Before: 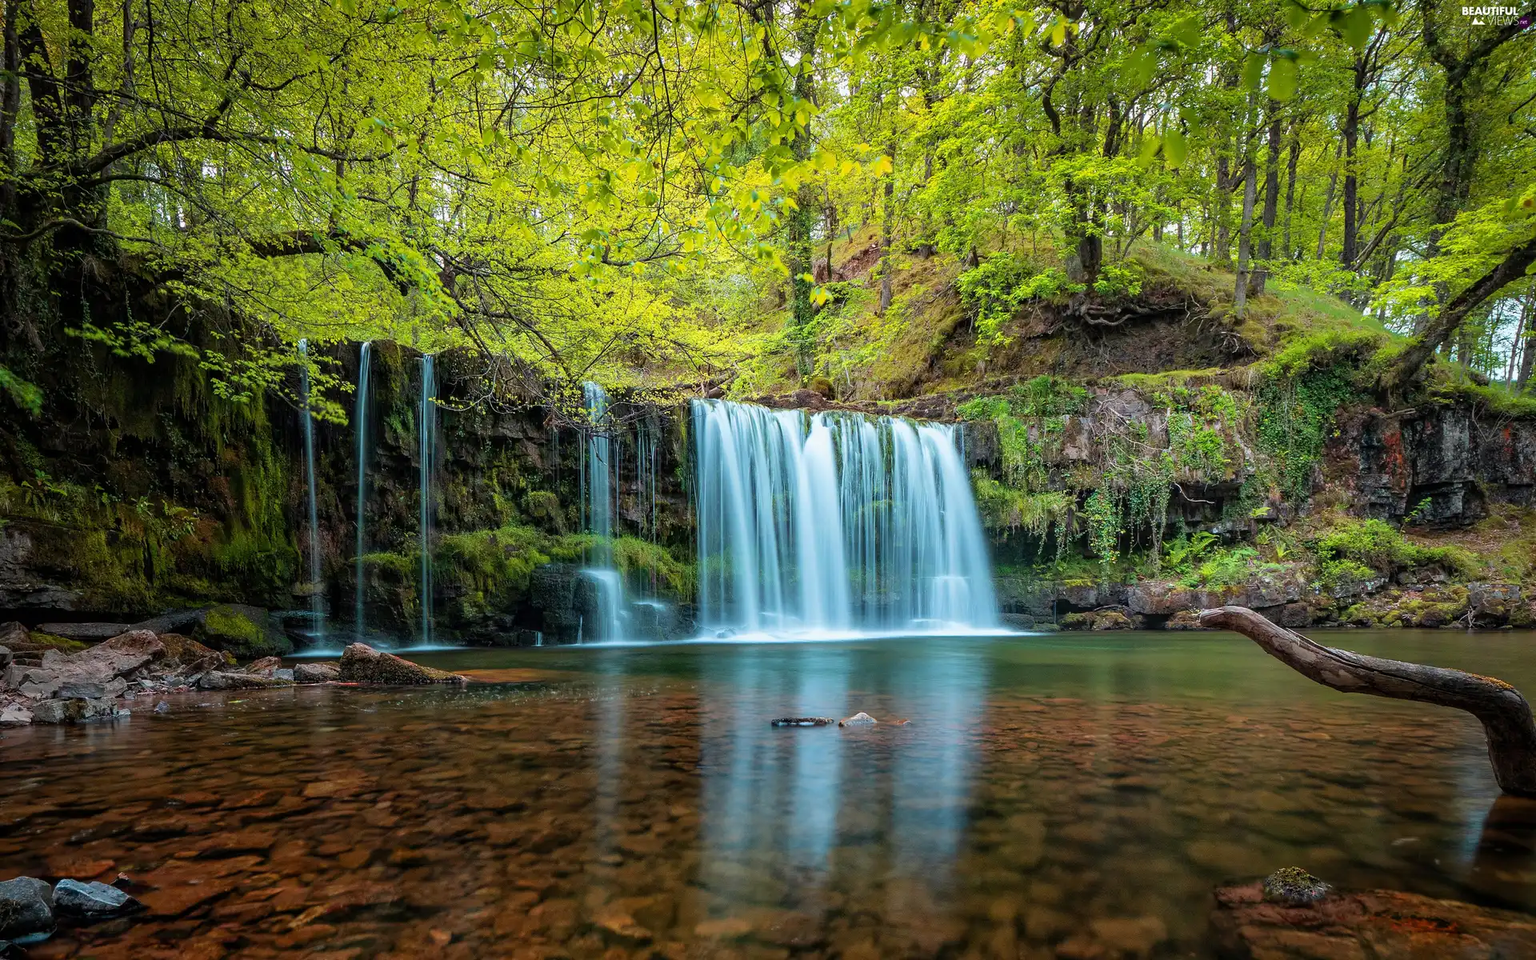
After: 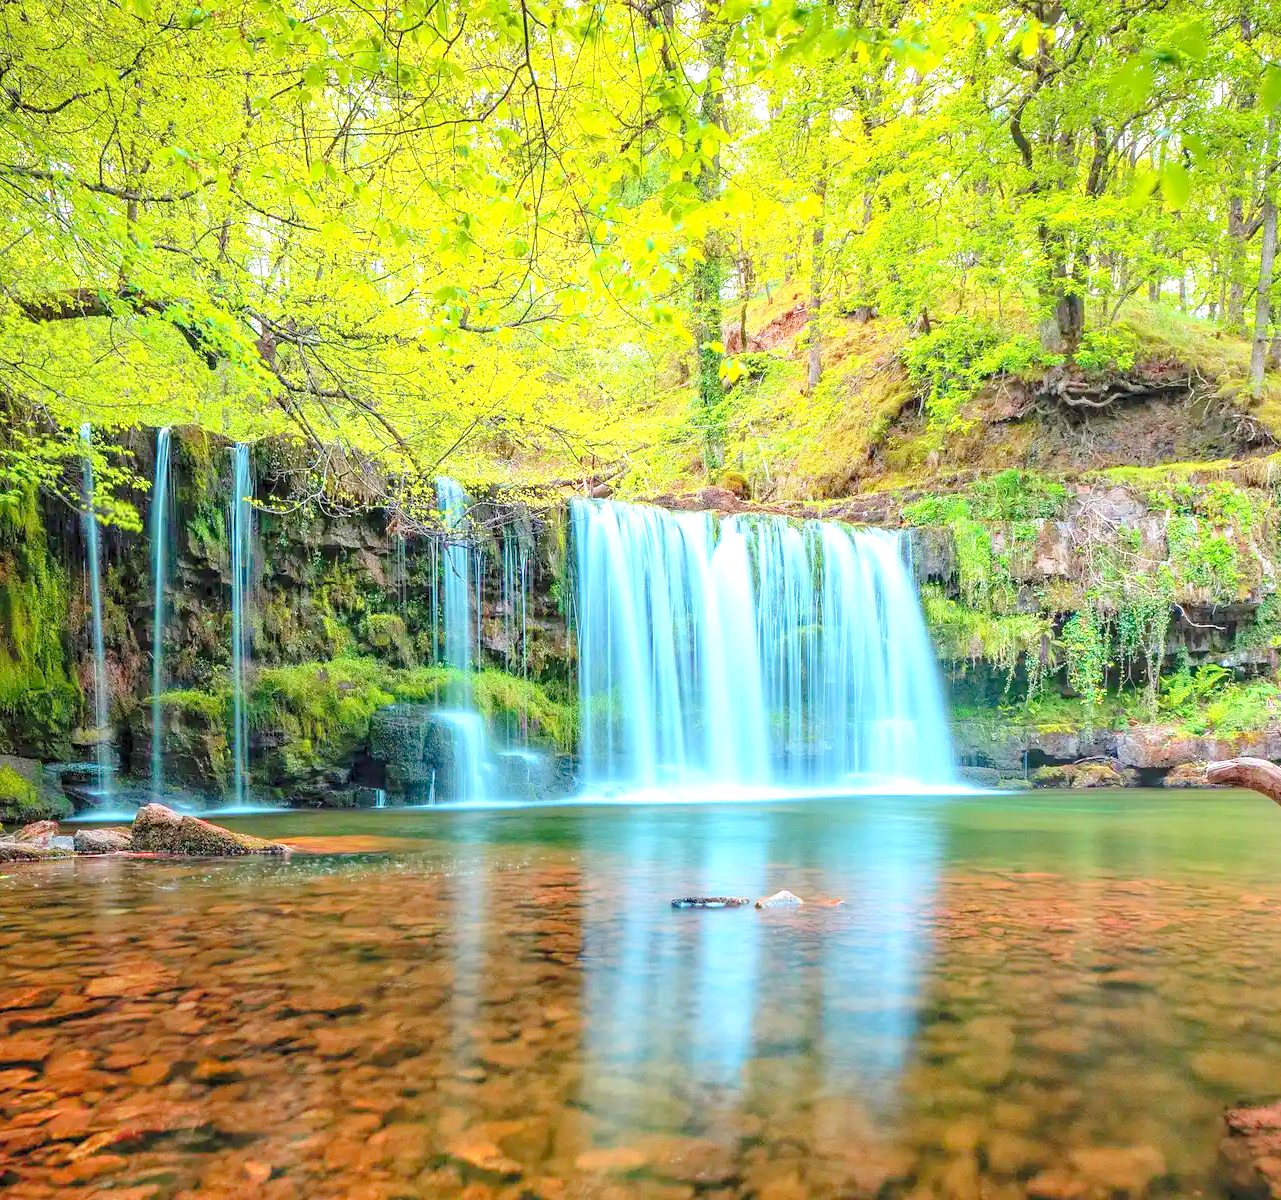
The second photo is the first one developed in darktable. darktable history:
exposure: exposure 0.2 EV, compensate highlight preservation false
crop and rotate: left 15.278%, right 17.988%
levels: levels [0.008, 0.318, 0.836]
contrast brightness saturation: contrast 0.054, brightness 0.064, saturation 0.012
